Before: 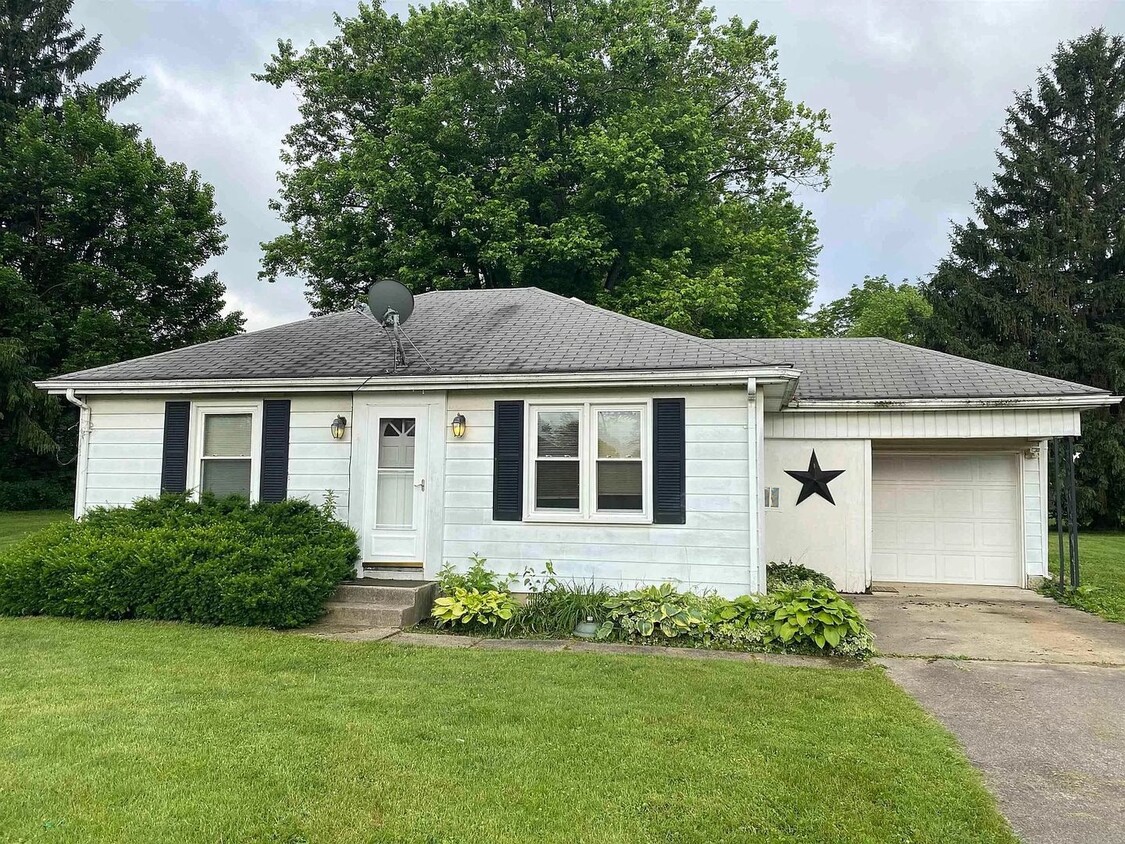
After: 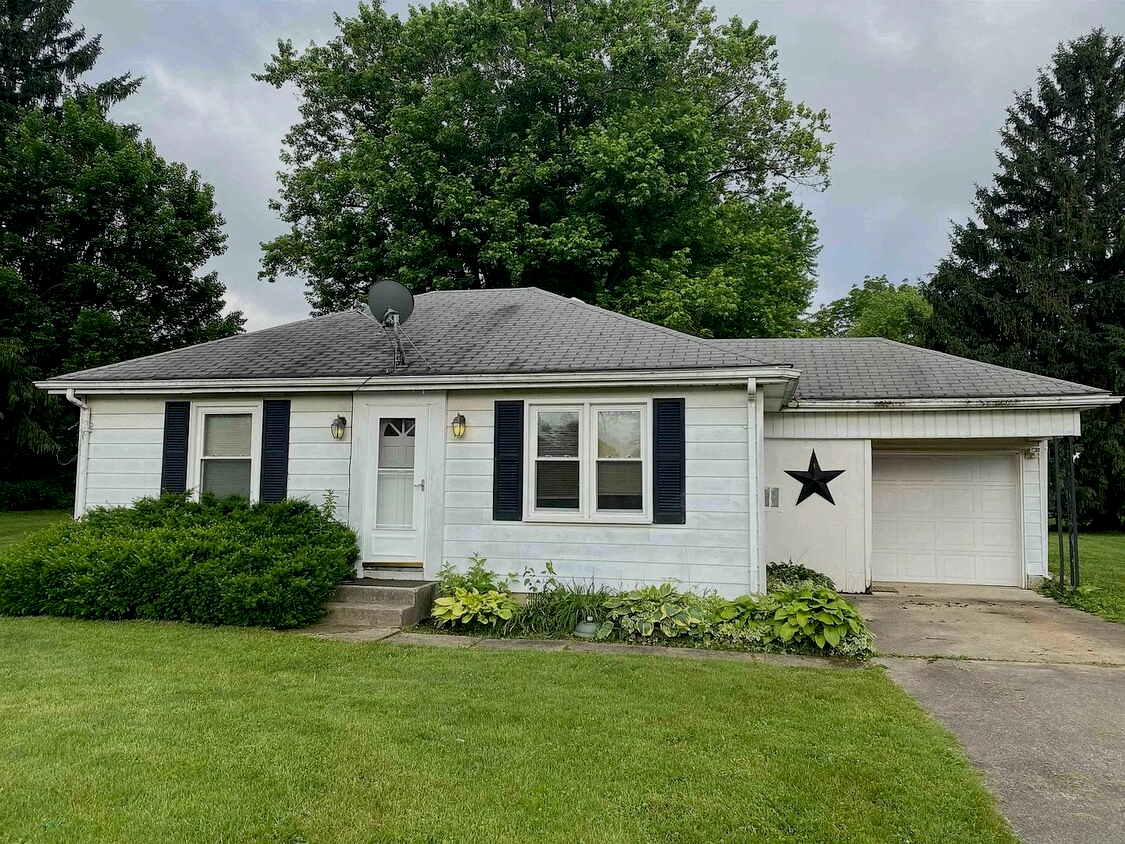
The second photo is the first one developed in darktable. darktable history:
exposure: black level correction 0.011, exposure -0.474 EV, compensate highlight preservation false
